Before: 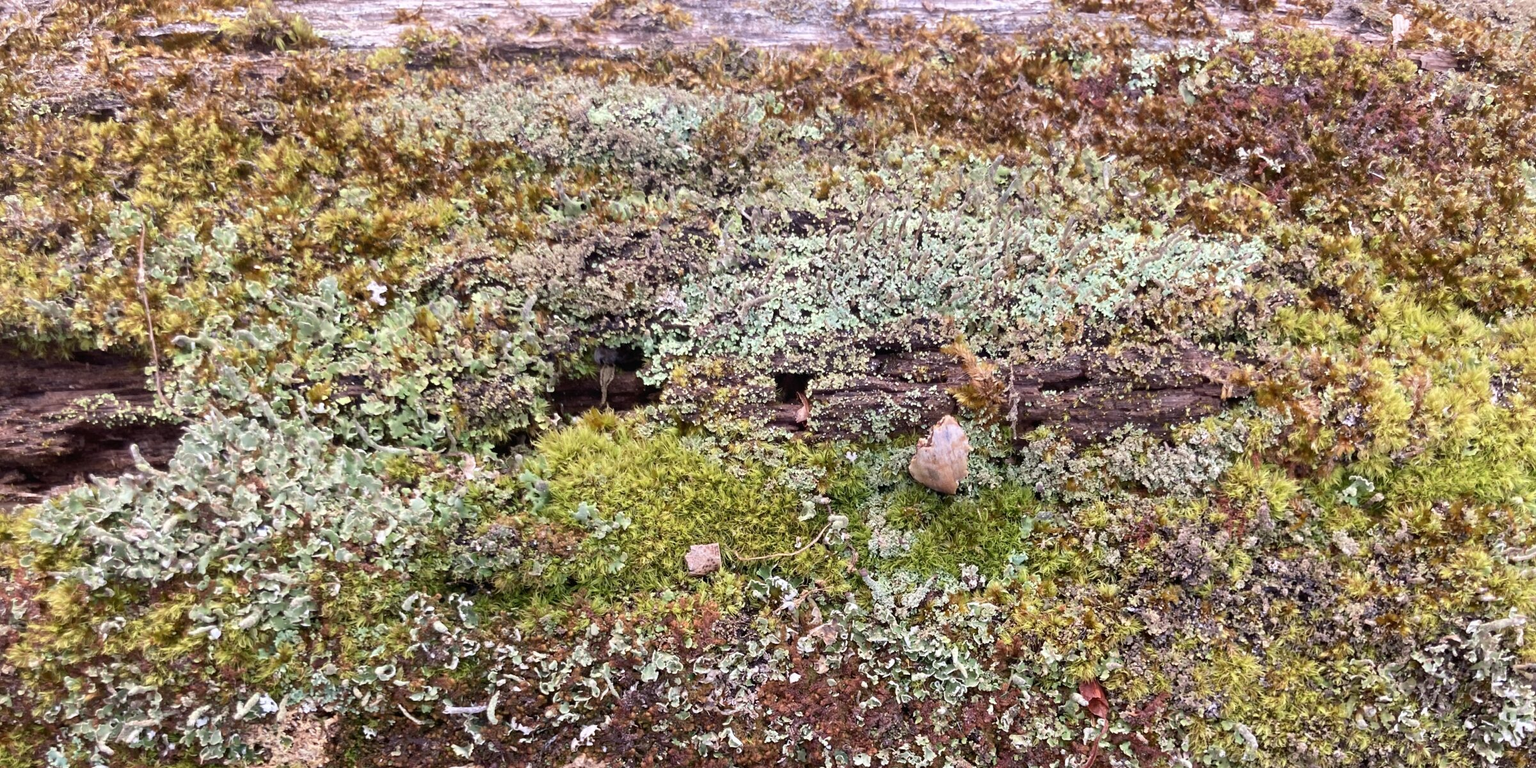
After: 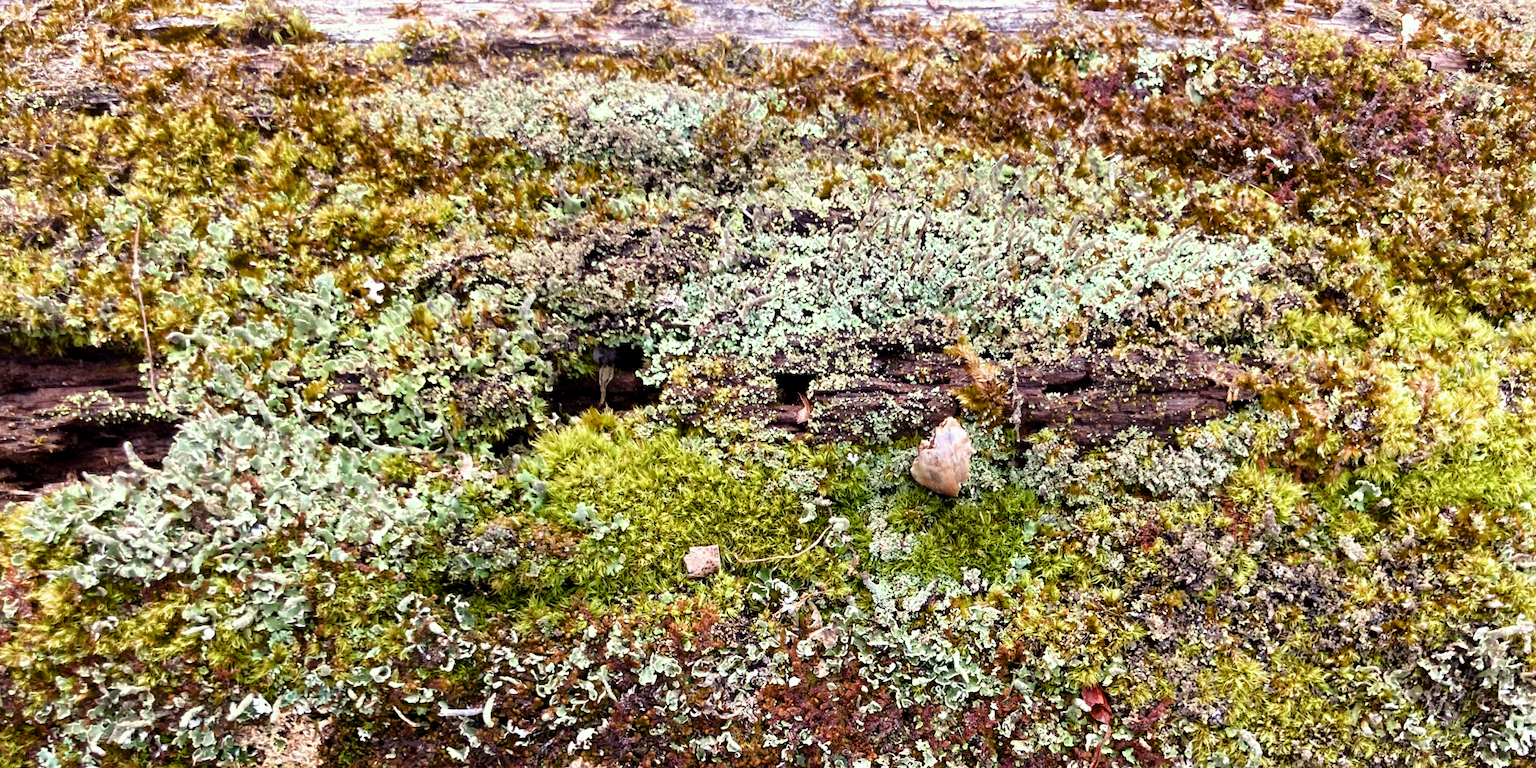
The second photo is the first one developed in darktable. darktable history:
color correction: highlights a* -4.69, highlights b* 5.06, saturation 0.941
color balance rgb: global offset › hue 169.69°, perceptual saturation grading › global saturation 46.298%, perceptual saturation grading › highlights -25.149%, perceptual saturation grading › shadows 50.032%, global vibrance 9.425%
crop and rotate: angle -0.312°
filmic rgb: black relative exposure -8.18 EV, white relative exposure 2.2 EV, target white luminance 99.879%, hardness 7.17, latitude 75.05%, contrast 1.319, highlights saturation mix -2.97%, shadows ↔ highlights balance 30.09%
